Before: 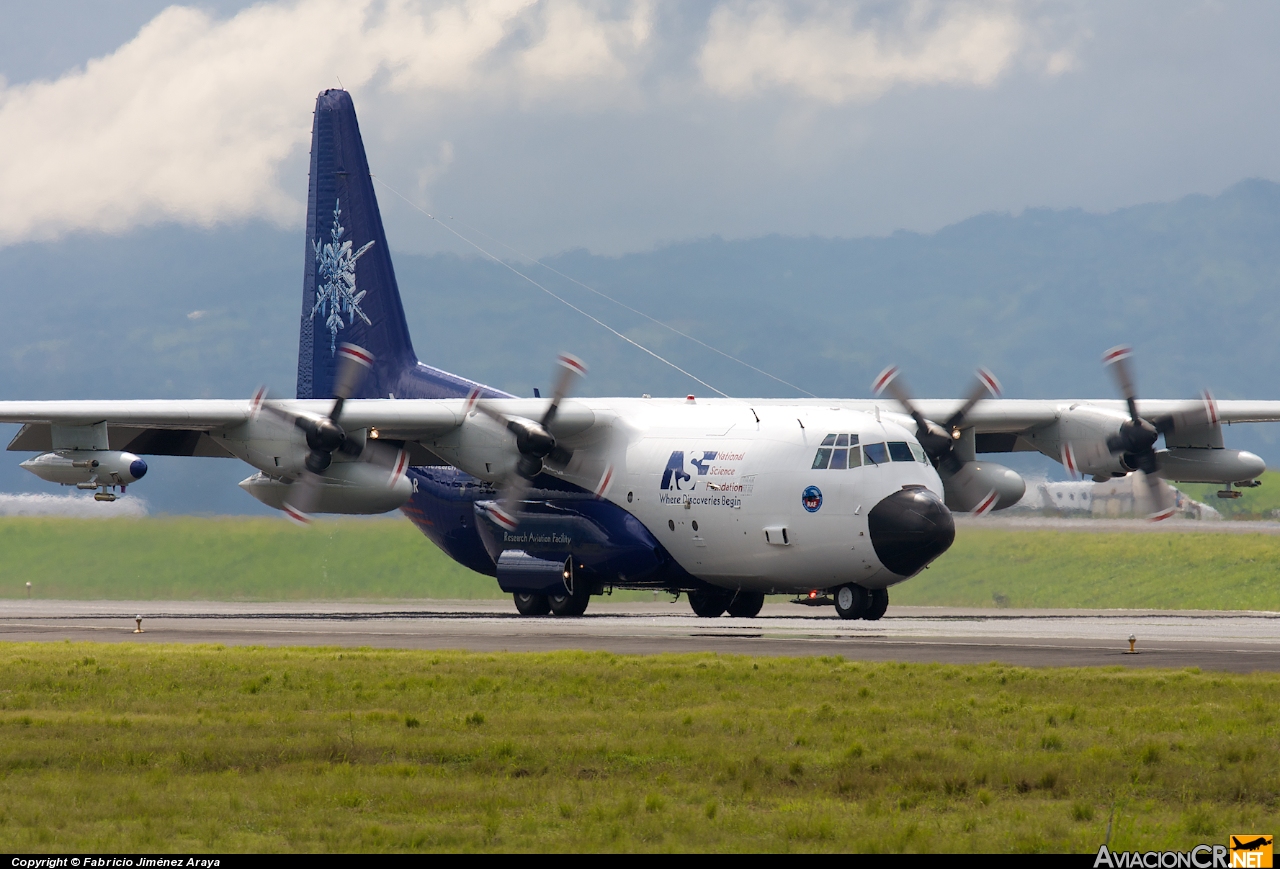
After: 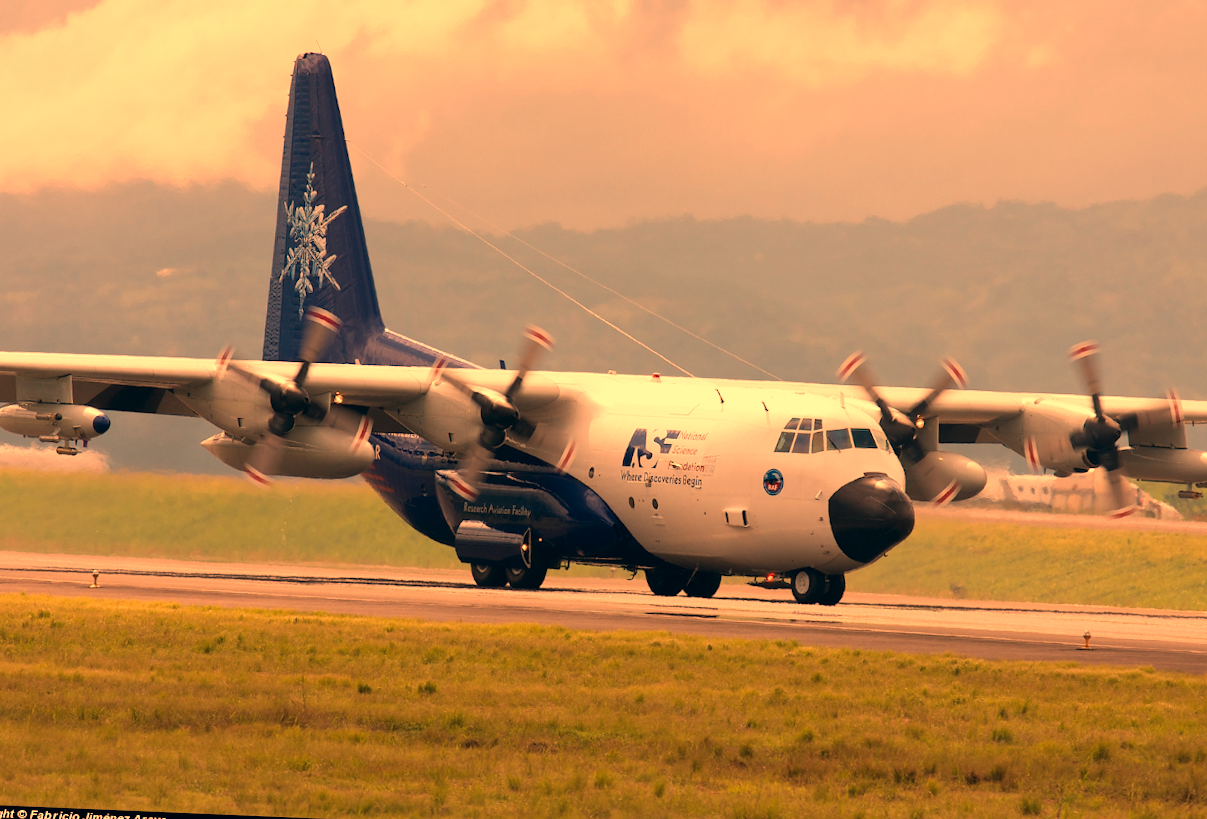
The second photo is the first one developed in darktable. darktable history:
crop and rotate: angle -2.38°
color correction: highlights a* 5.38, highlights b* 5.3, shadows a* -4.26, shadows b* -5.11
white balance: red 1.467, blue 0.684
